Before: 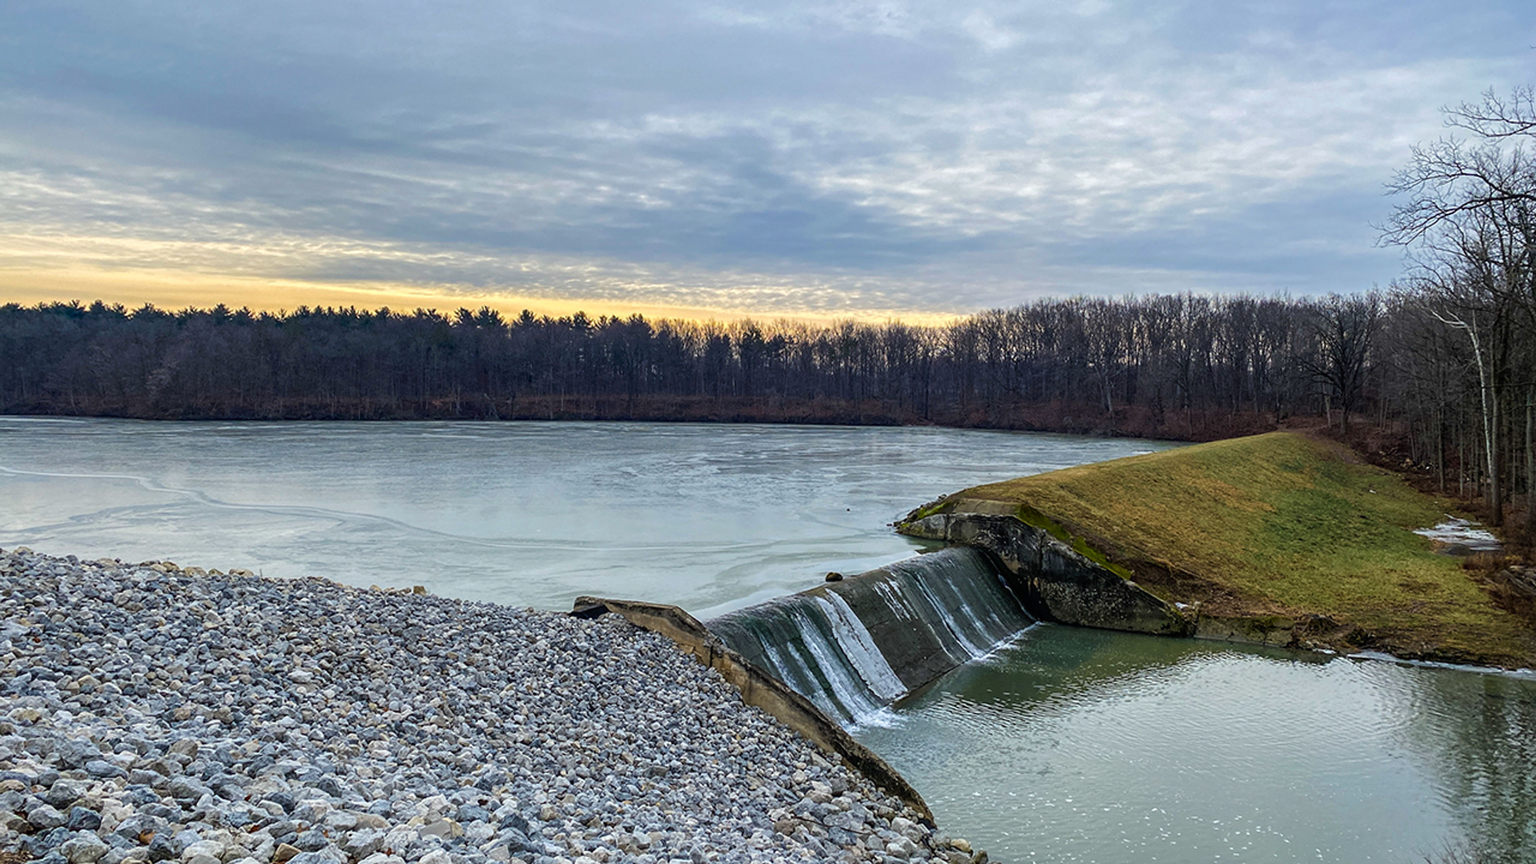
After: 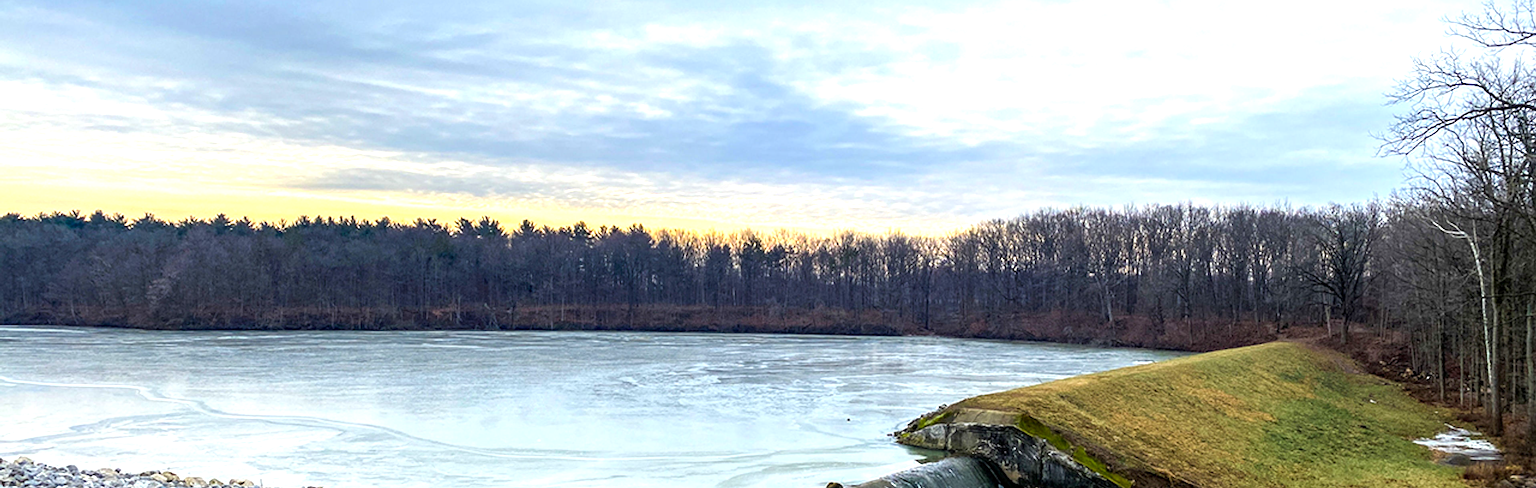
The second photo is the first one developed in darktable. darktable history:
crop and rotate: top 10.486%, bottom 32.911%
exposure: black level correction 0.002, exposure 1 EV, compensate exposure bias true, compensate highlight preservation false
